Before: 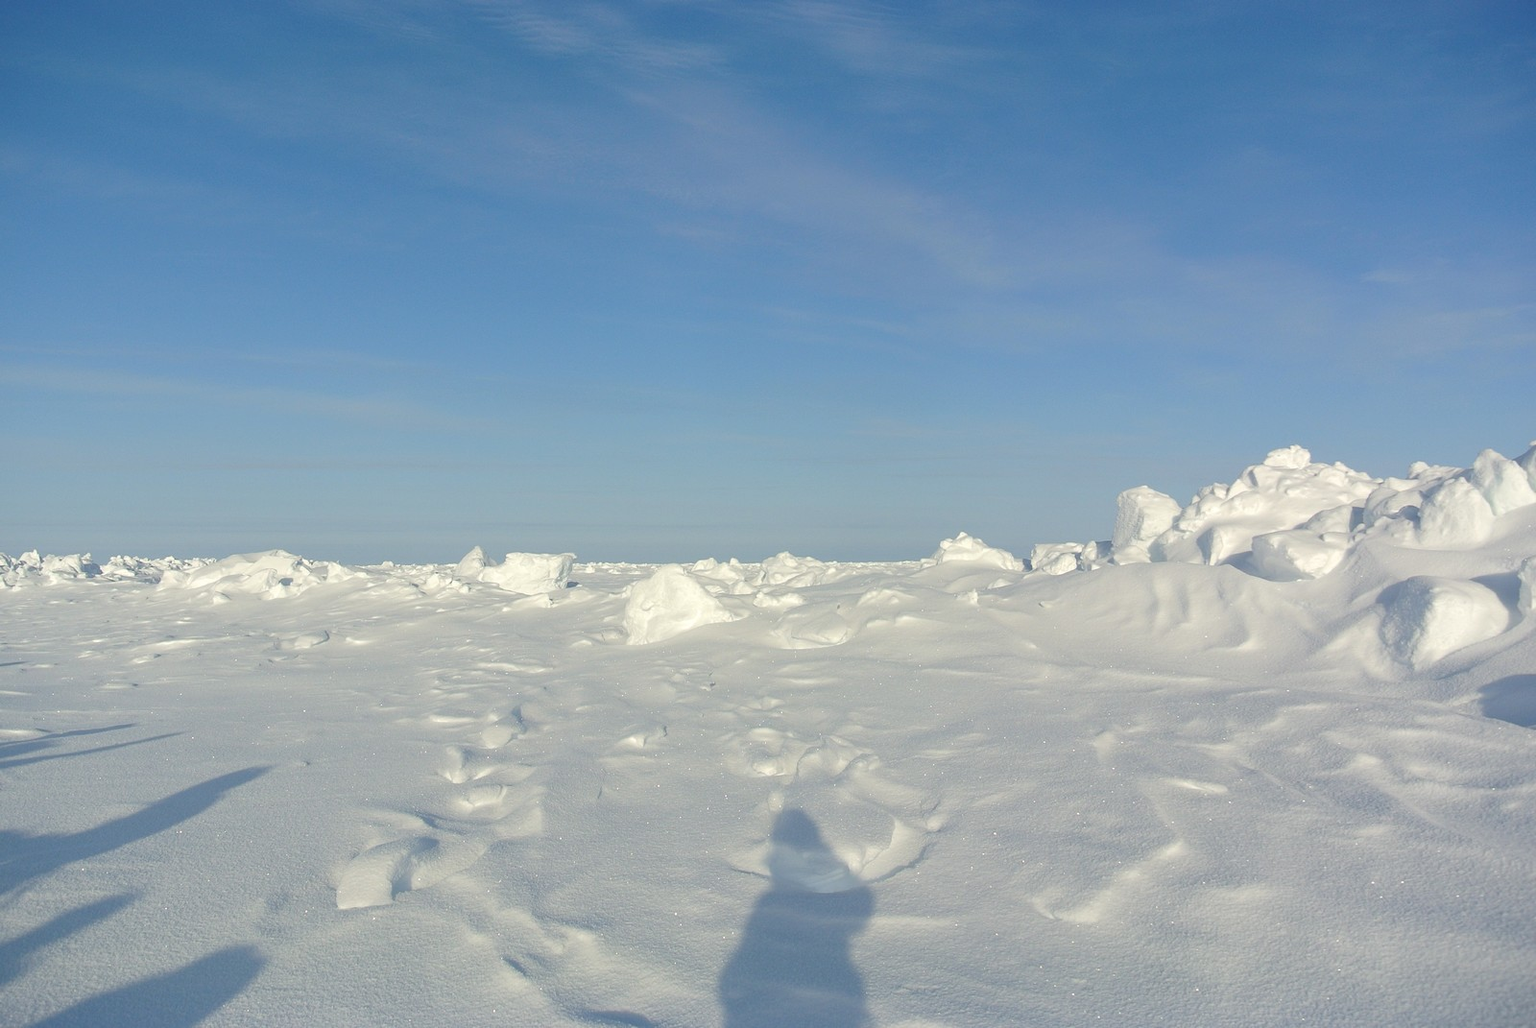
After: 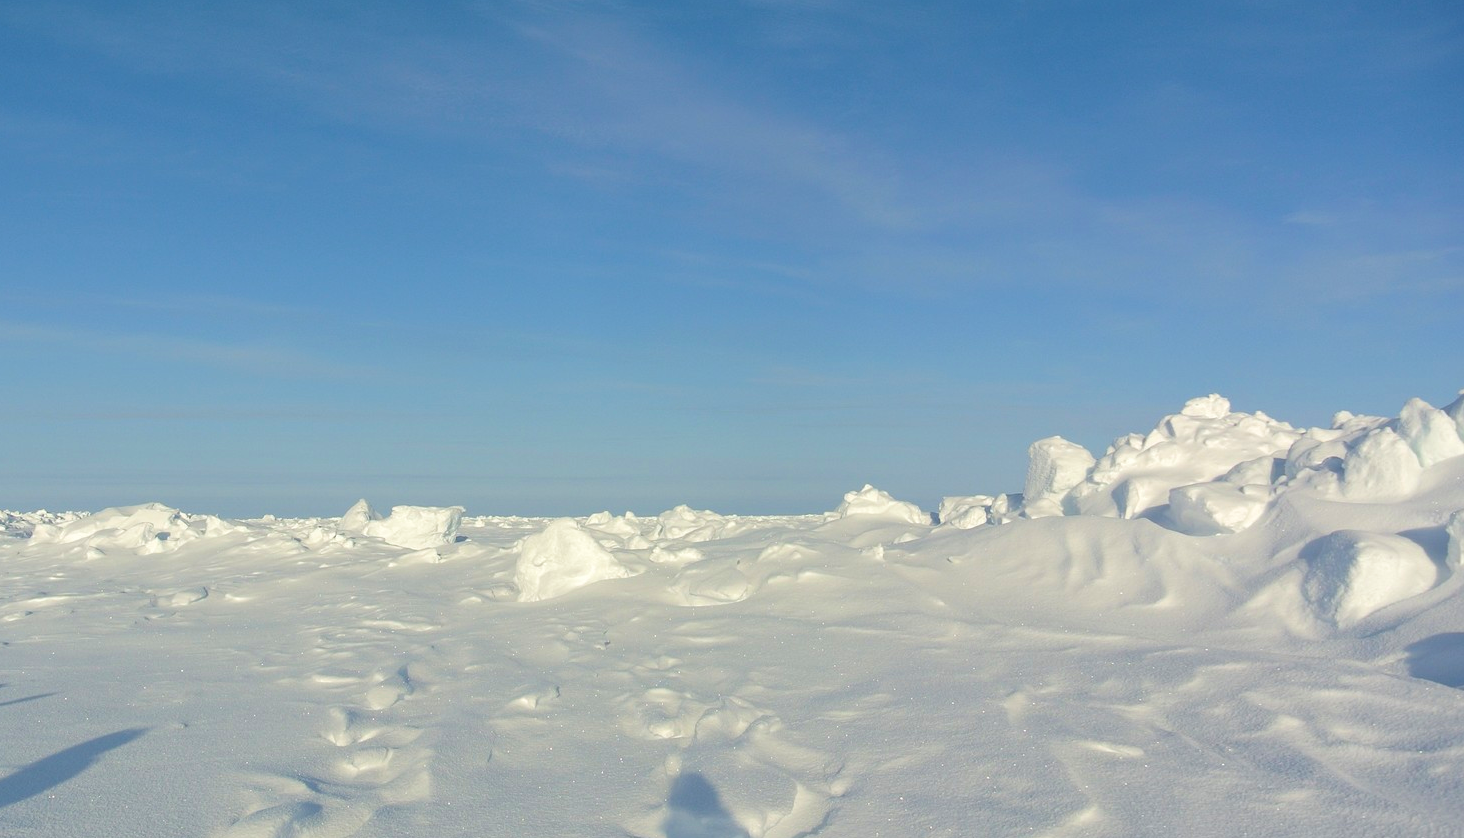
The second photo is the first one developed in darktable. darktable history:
crop: left 8.488%, top 6.556%, bottom 15.194%
velvia: strength 26.44%
